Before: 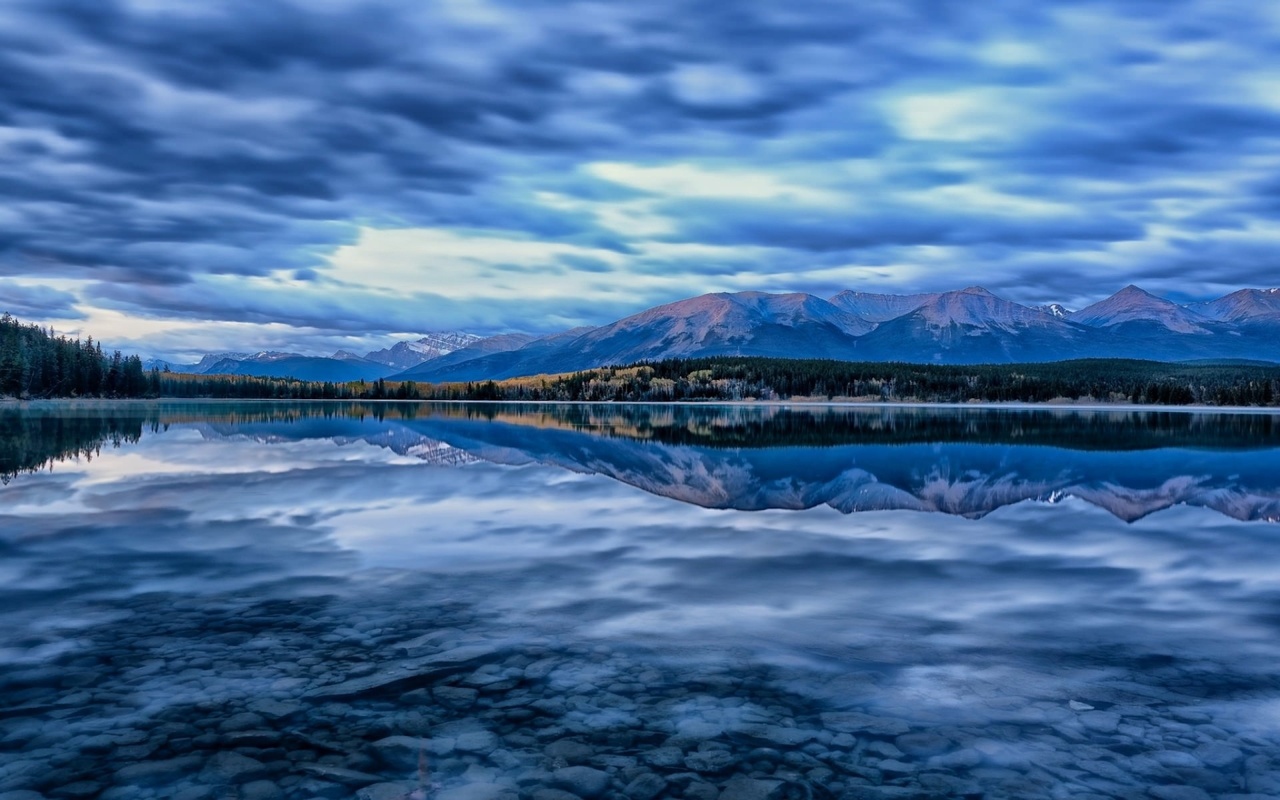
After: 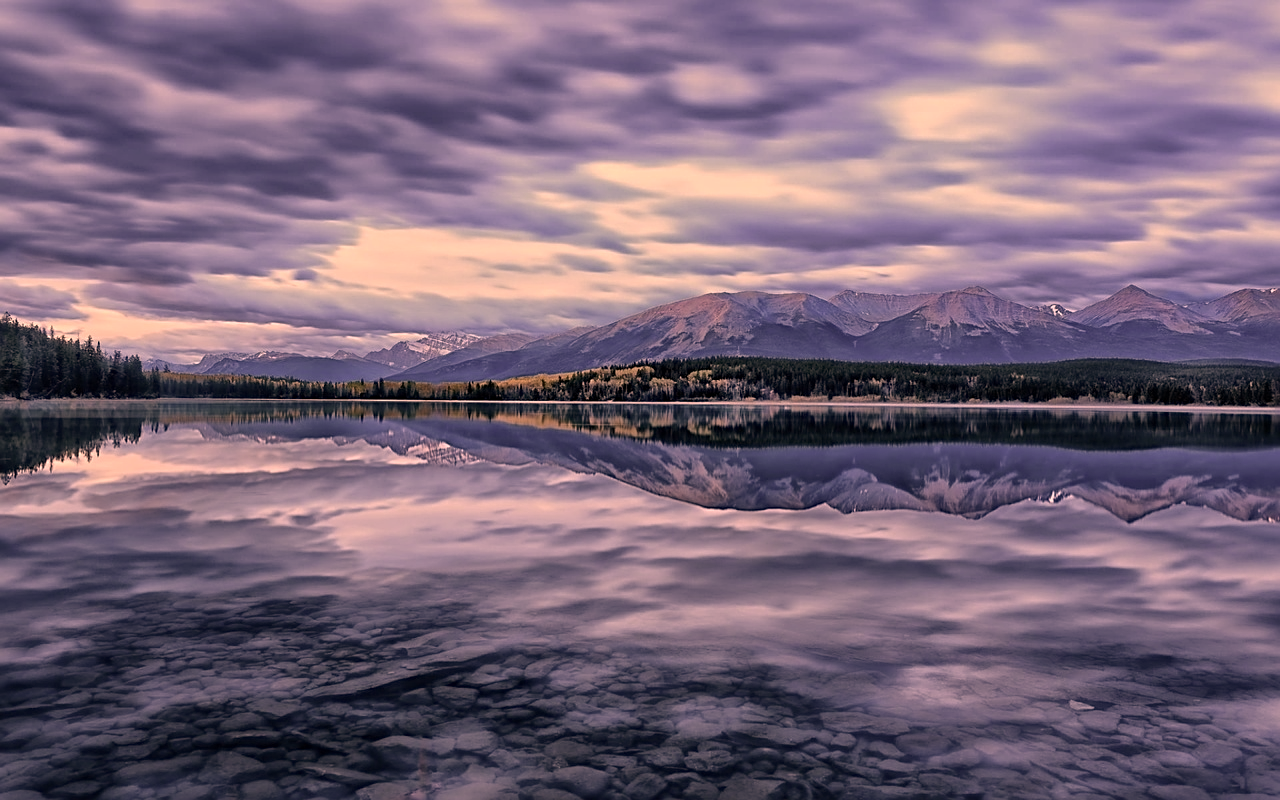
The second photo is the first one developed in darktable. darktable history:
sharpen: on, module defaults
color correction: highlights a* 39.83, highlights b* 39.69, saturation 0.687
